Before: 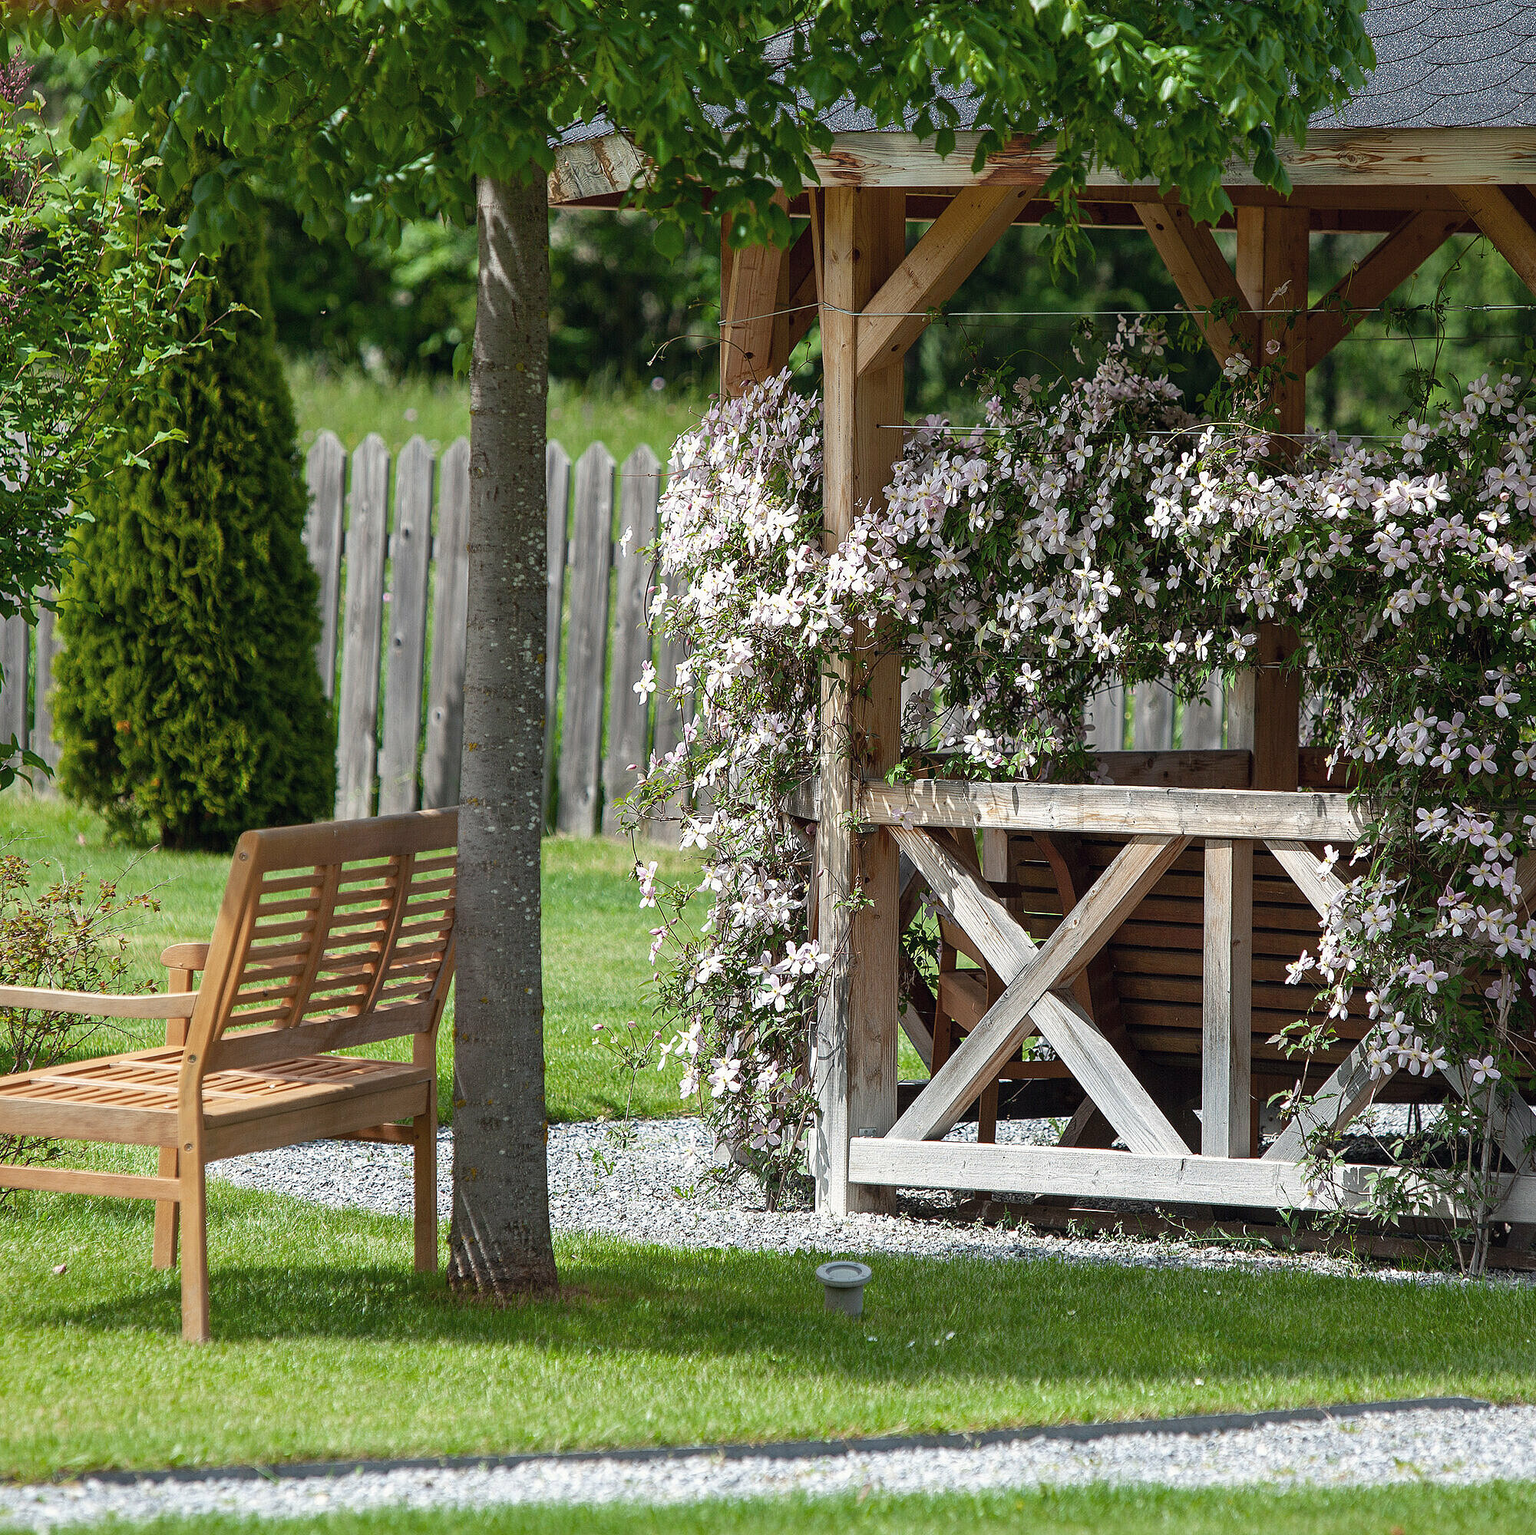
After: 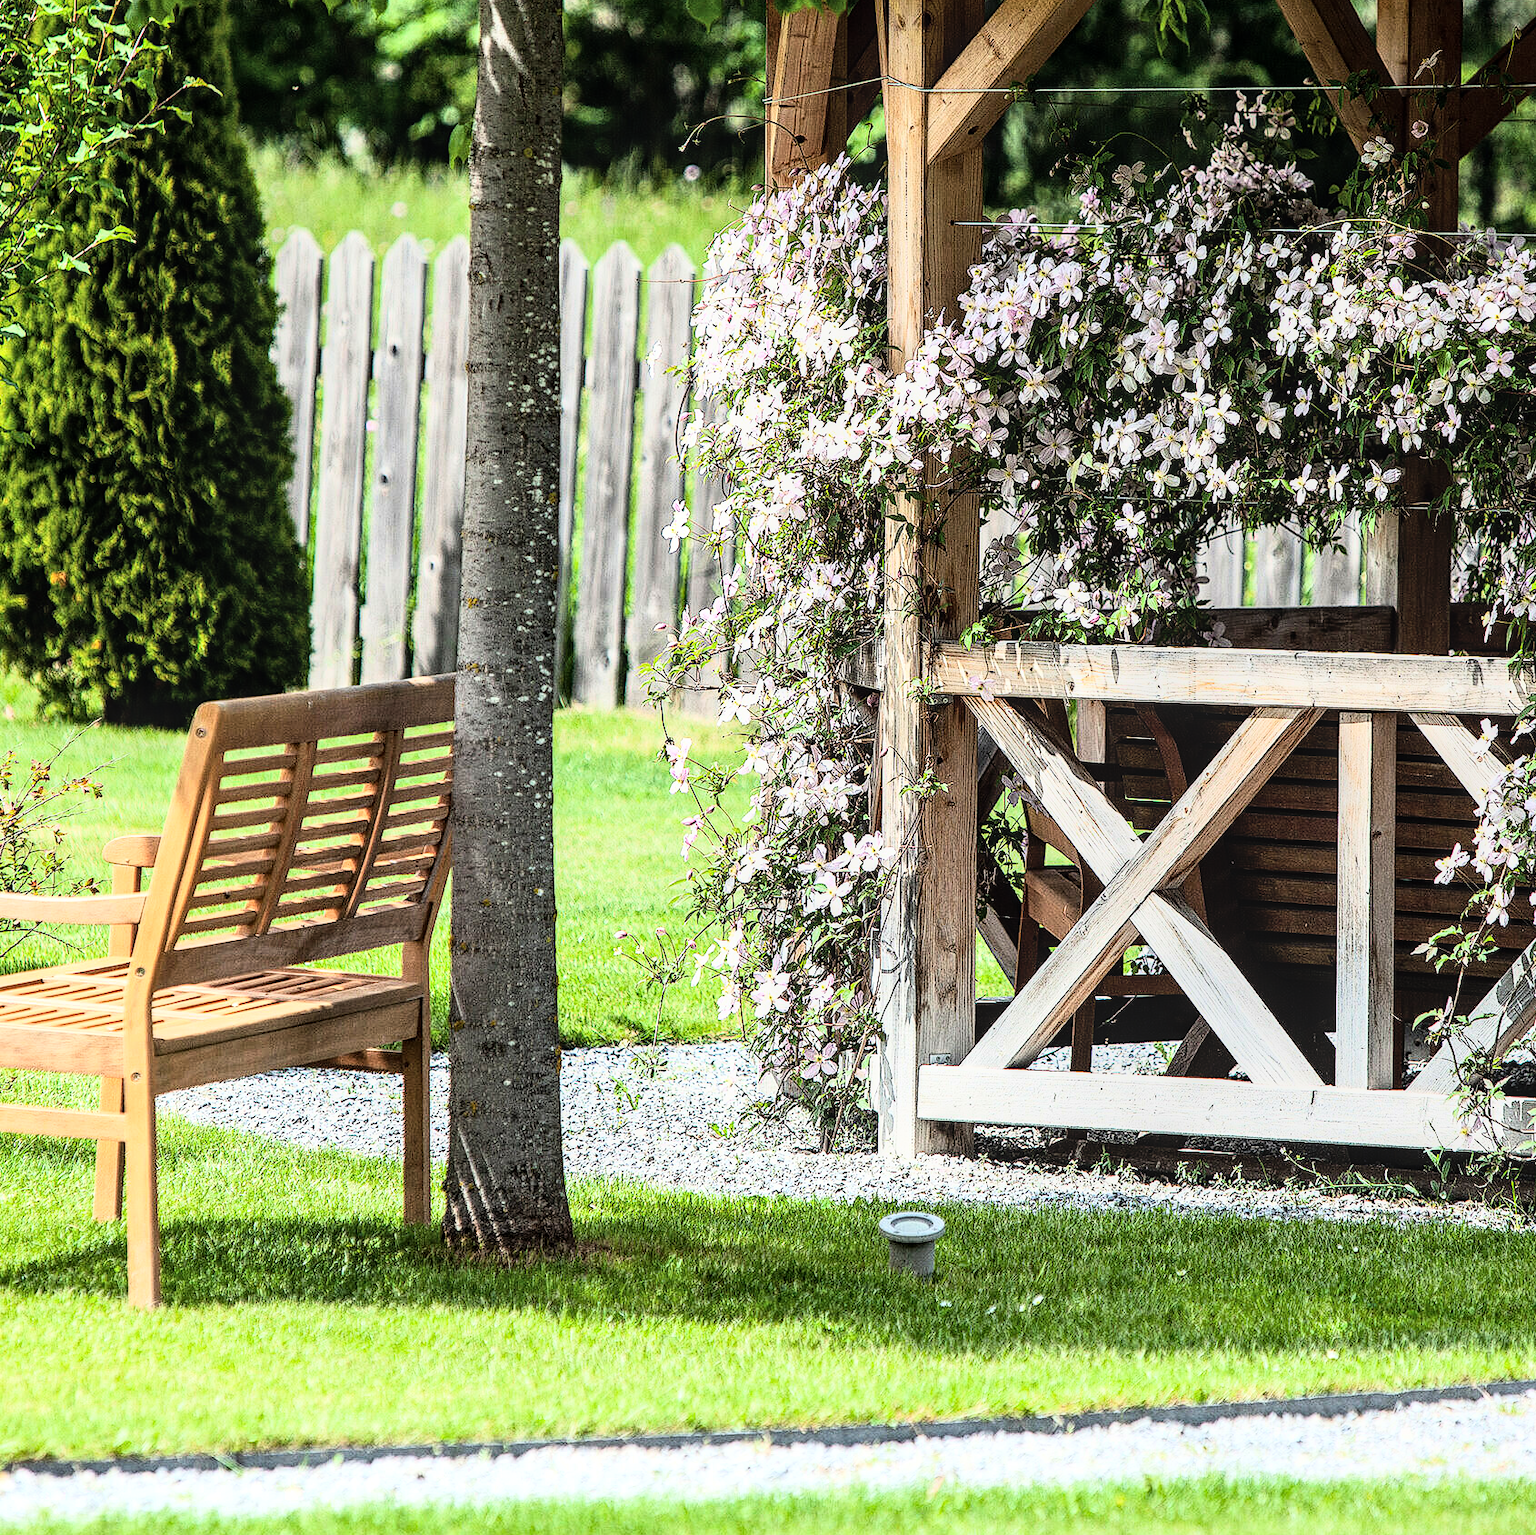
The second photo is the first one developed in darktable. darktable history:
local contrast: on, module defaults
crop and rotate: left 4.842%, top 15.51%, right 10.668%
rgb curve: curves: ch0 [(0, 0) (0.21, 0.15) (0.24, 0.21) (0.5, 0.75) (0.75, 0.96) (0.89, 0.99) (1, 1)]; ch1 [(0, 0.02) (0.21, 0.13) (0.25, 0.2) (0.5, 0.67) (0.75, 0.9) (0.89, 0.97) (1, 1)]; ch2 [(0, 0.02) (0.21, 0.13) (0.25, 0.2) (0.5, 0.67) (0.75, 0.9) (0.89, 0.97) (1, 1)], compensate middle gray true
